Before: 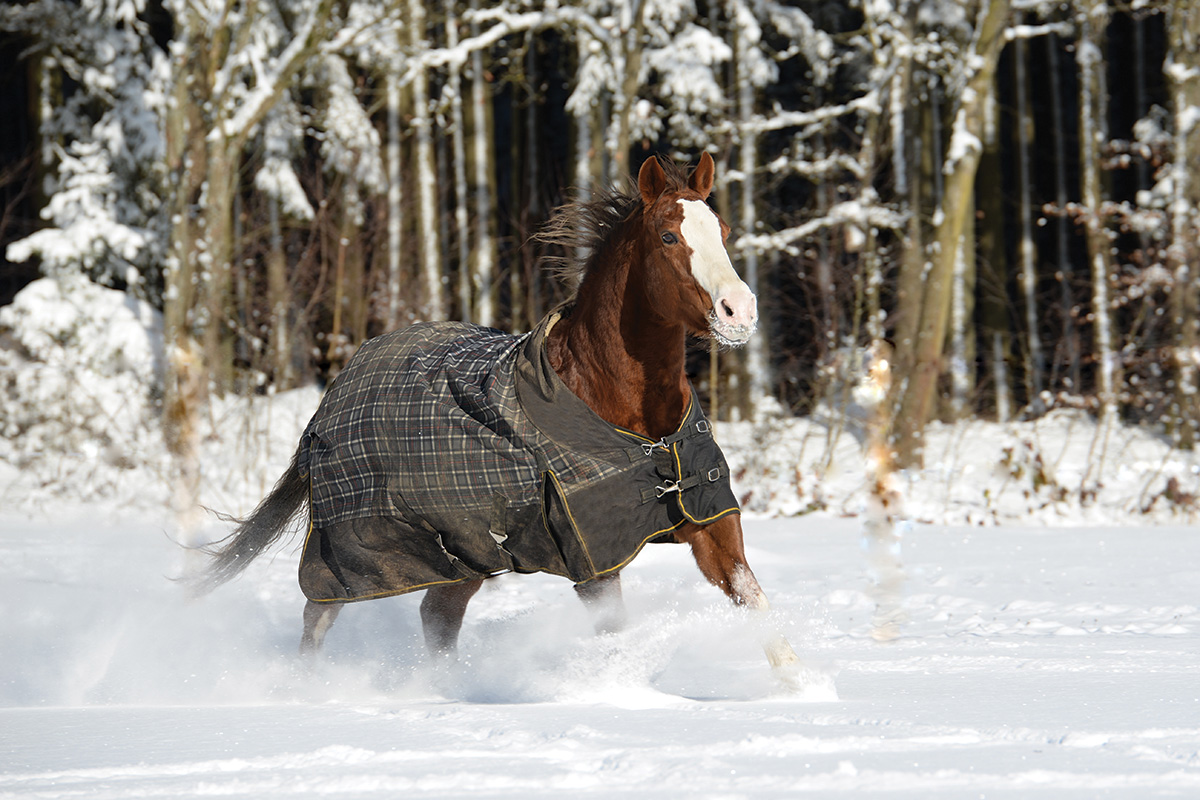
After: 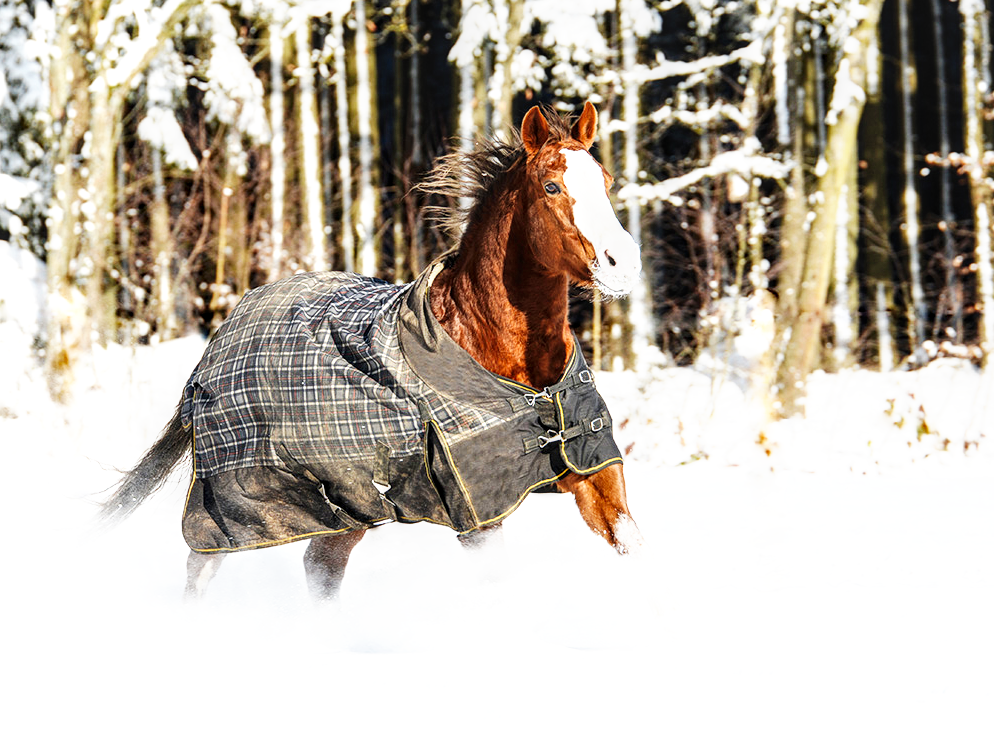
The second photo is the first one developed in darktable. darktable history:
base curve: curves: ch0 [(0, 0) (0.007, 0.004) (0.027, 0.03) (0.046, 0.07) (0.207, 0.54) (0.442, 0.872) (0.673, 0.972) (1, 1)], preserve colors none
crop: left 9.807%, top 6.259%, right 7.334%, bottom 2.177%
local contrast: detail 130%
exposure: black level correction 0.001, exposure 0.5 EV, compensate exposure bias true, compensate highlight preservation false
